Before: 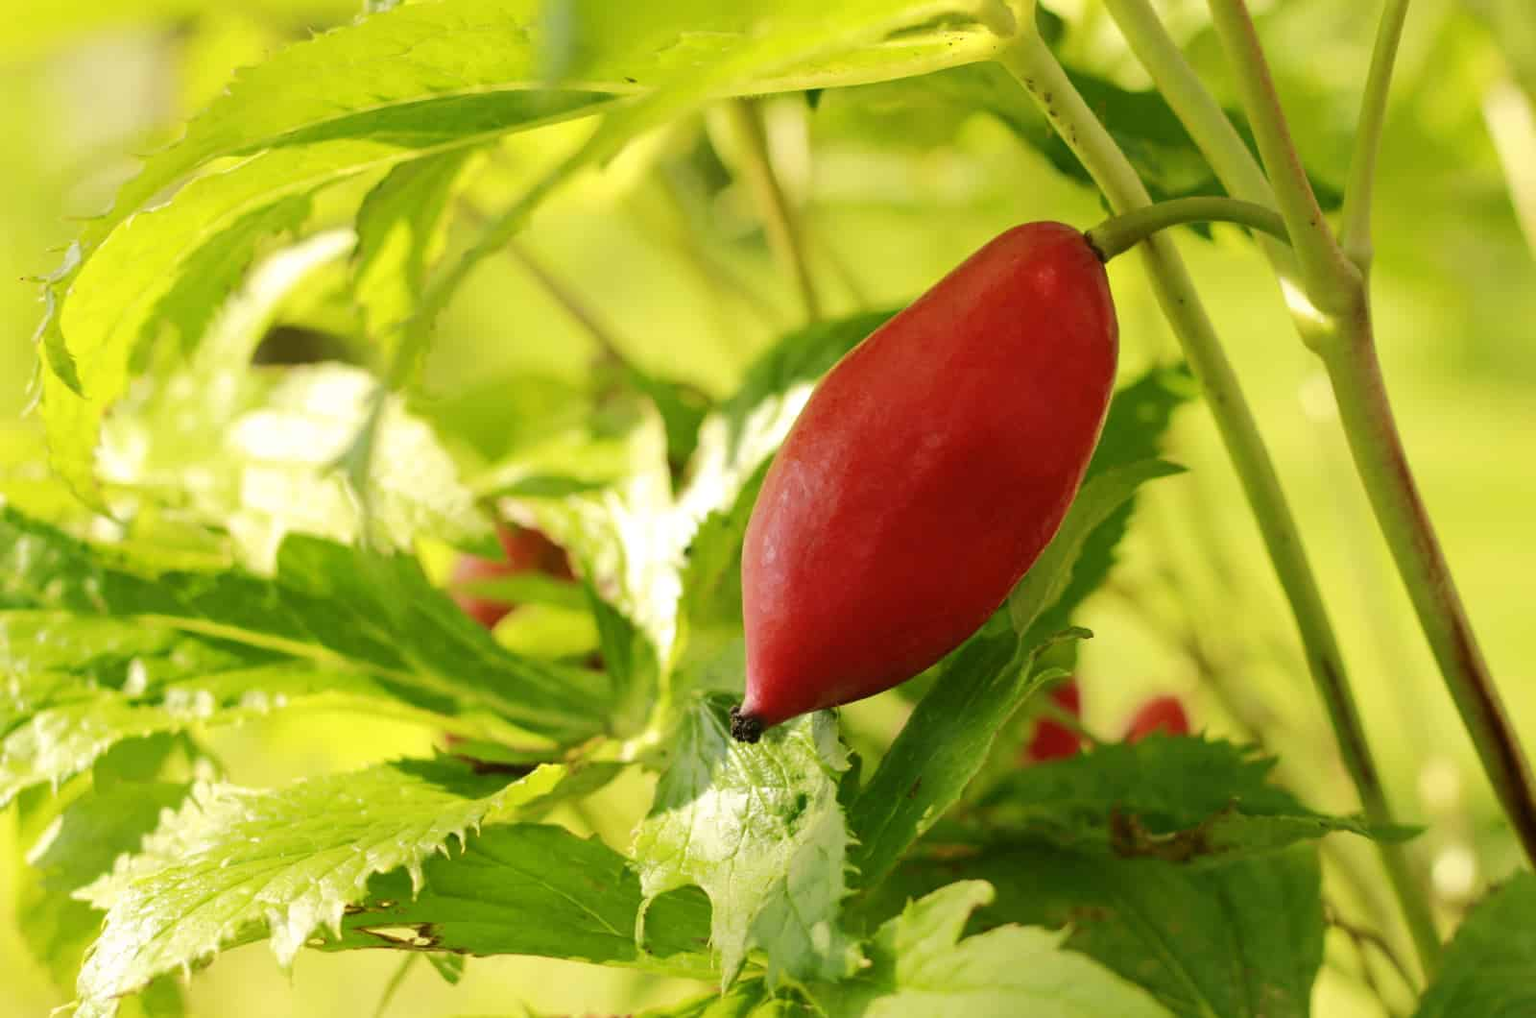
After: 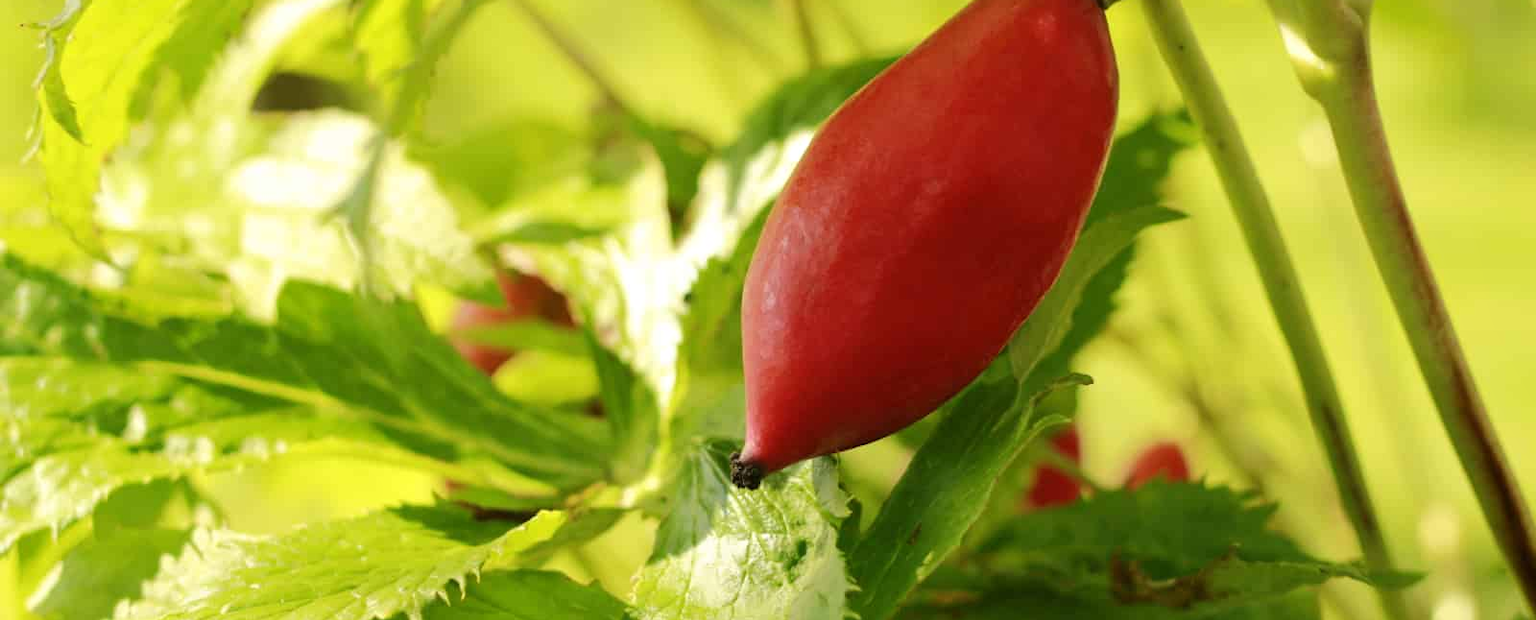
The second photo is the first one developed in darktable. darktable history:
tone equalizer: on, module defaults
crop and rotate: top 24.997%, bottom 14.034%
